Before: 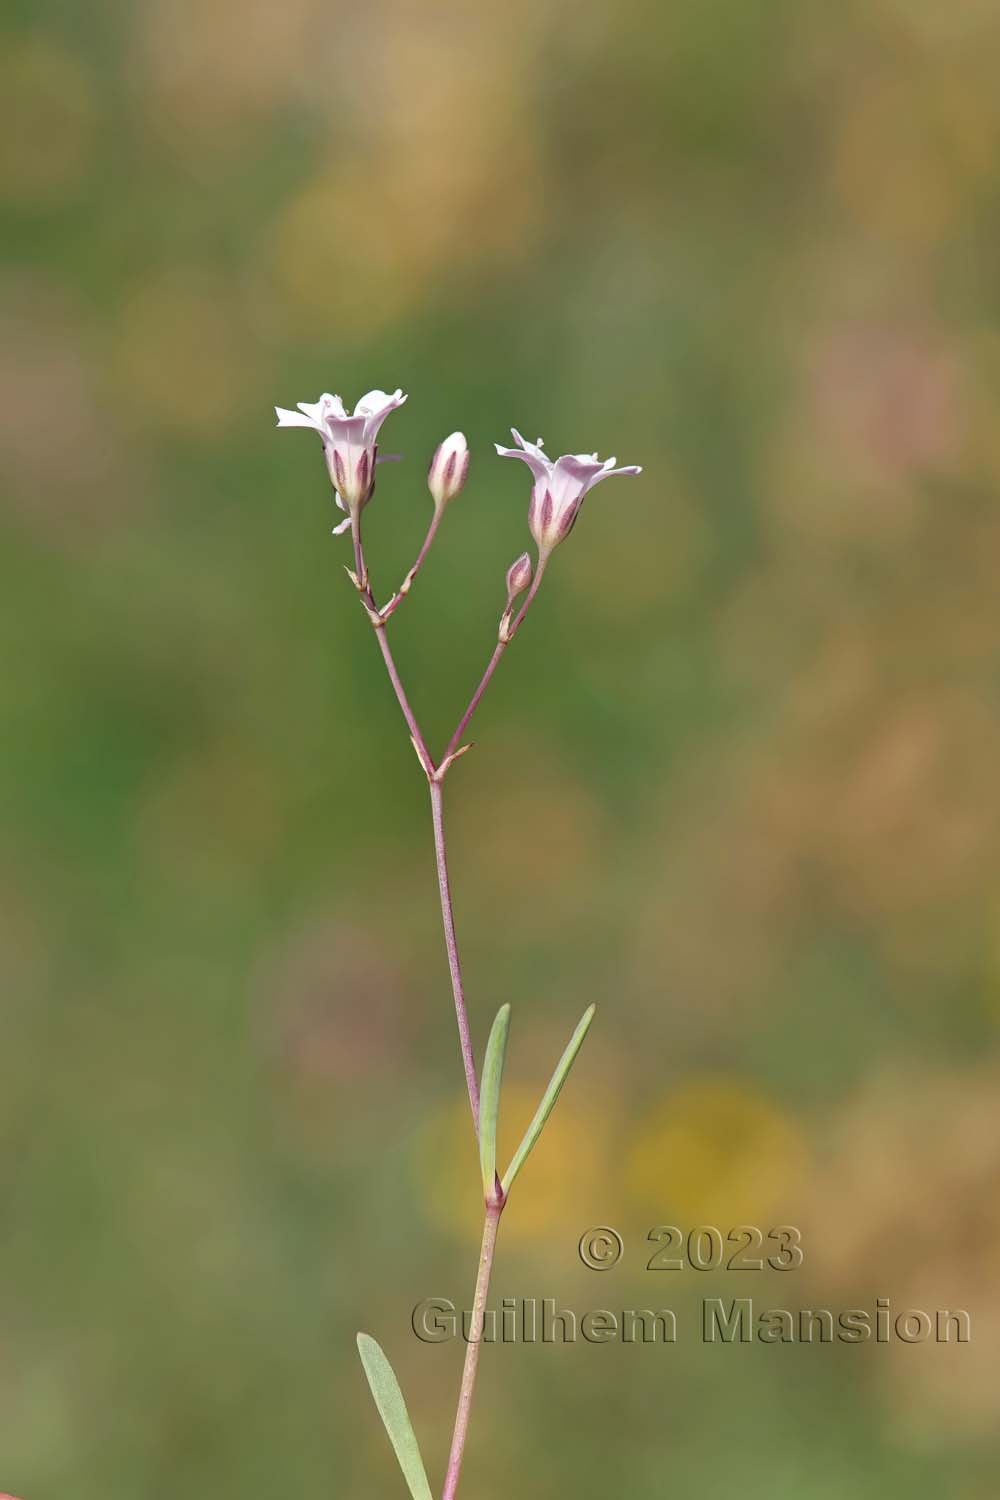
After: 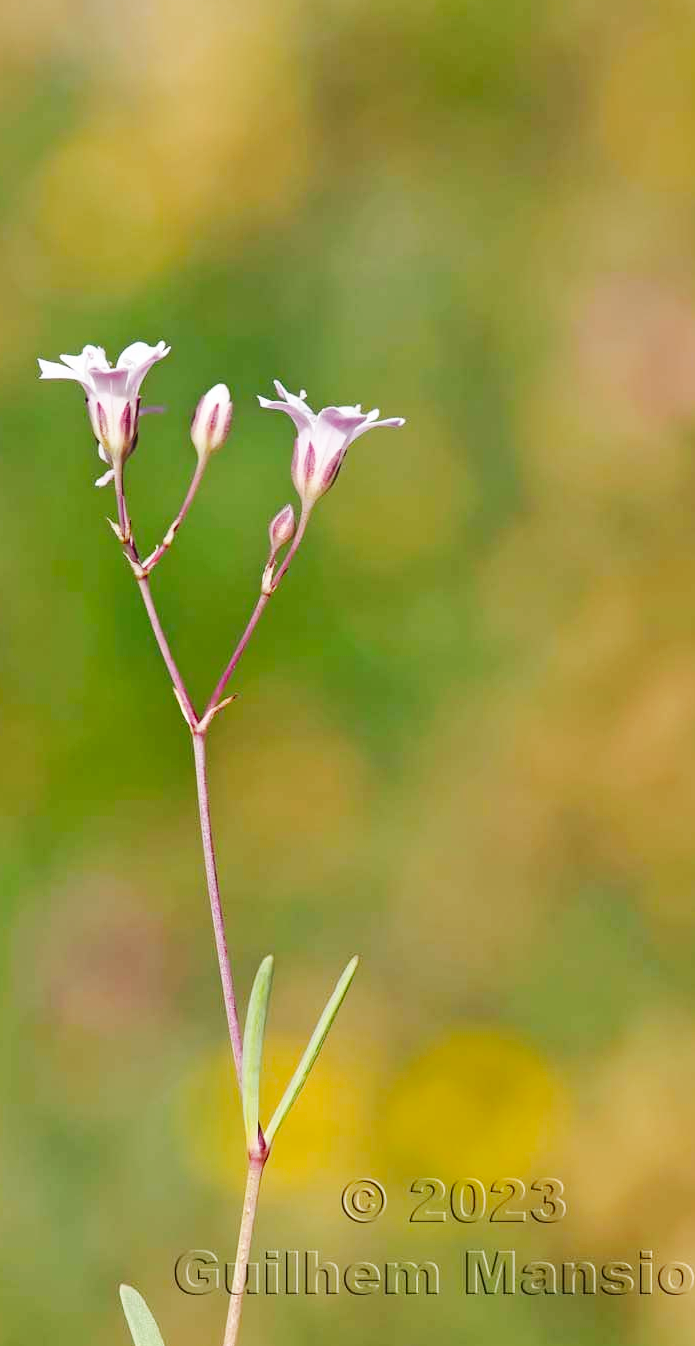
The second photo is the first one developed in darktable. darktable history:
crop and rotate: left 23.731%, top 3.319%, right 6.67%, bottom 6.941%
base curve: curves: ch0 [(0, 0) (0.036, 0.025) (0.121, 0.166) (0.206, 0.329) (0.605, 0.79) (1, 1)], preserve colors none
color balance rgb: shadows lift › chroma 2.967%, shadows lift › hue 281.7°, perceptual saturation grading › global saturation 14.644%
tone equalizer: luminance estimator HSV value / RGB max
